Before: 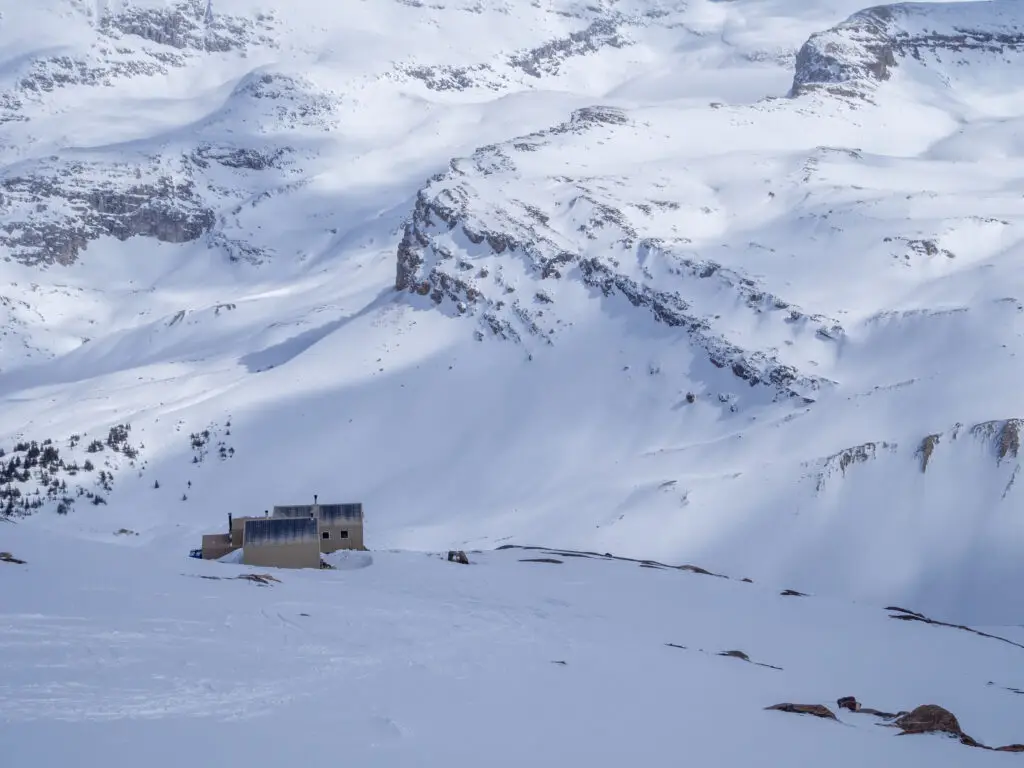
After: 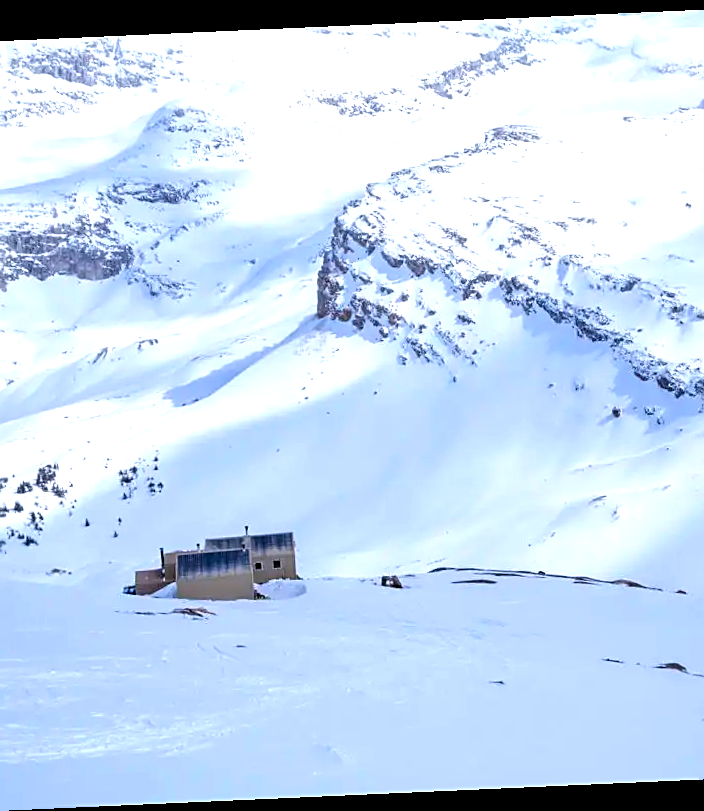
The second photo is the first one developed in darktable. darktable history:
filmic rgb: black relative exposure -12.8 EV, white relative exposure 2.8 EV, threshold 3 EV, target black luminance 0%, hardness 8.54, latitude 70.41%, contrast 1.133, shadows ↔ highlights balance -0.395%, color science v4 (2020), enable highlight reconstruction true
crop and rotate: left 8.786%, right 24.548%
sharpen: on, module defaults
color balance rgb: perceptual saturation grading › global saturation 30%, global vibrance 20%
rotate and perspective: rotation -2.56°, automatic cropping off
levels: levels [0, 0.394, 0.787]
white balance: emerald 1
